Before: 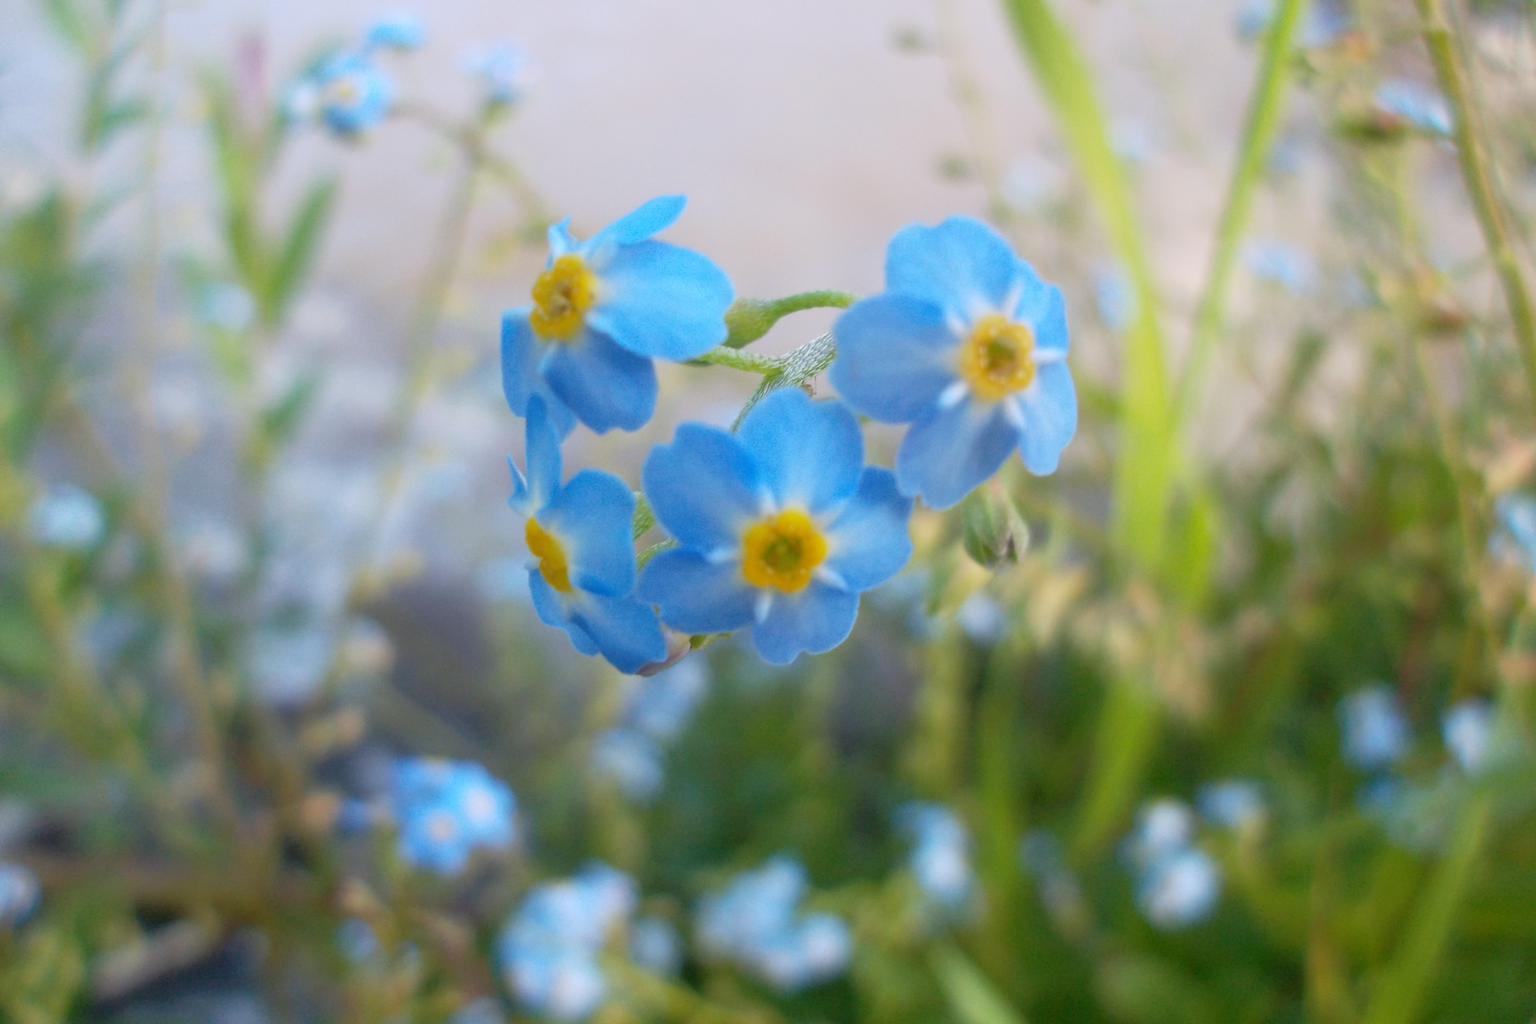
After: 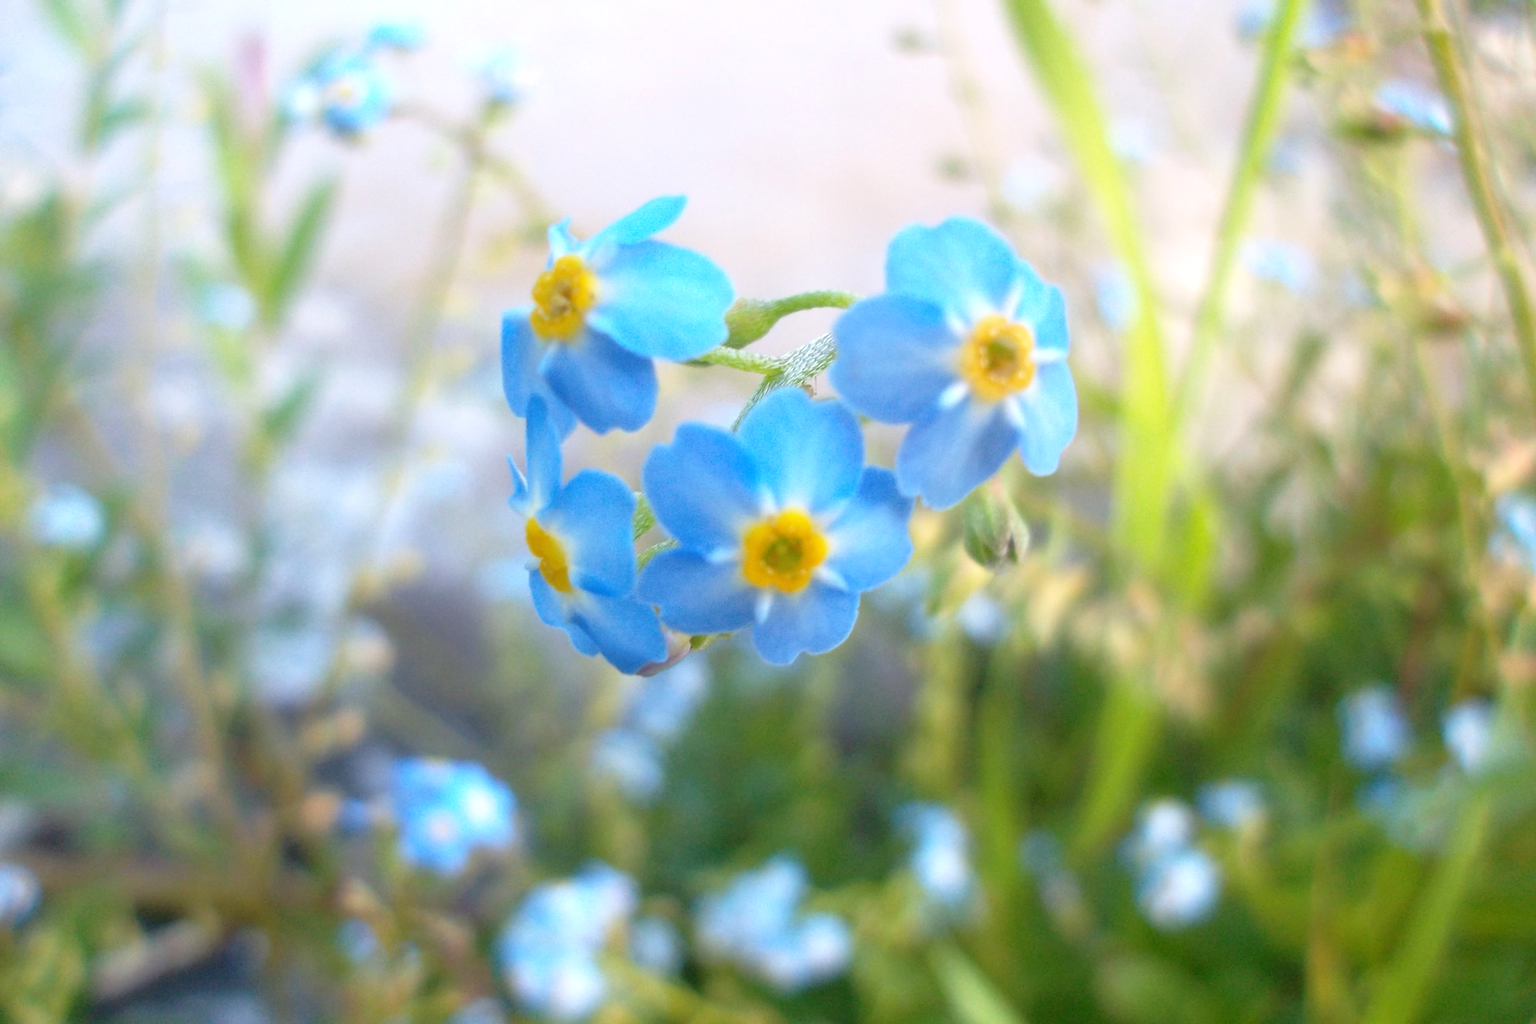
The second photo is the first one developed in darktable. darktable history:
exposure: exposure 0.559 EV, compensate highlight preservation false
